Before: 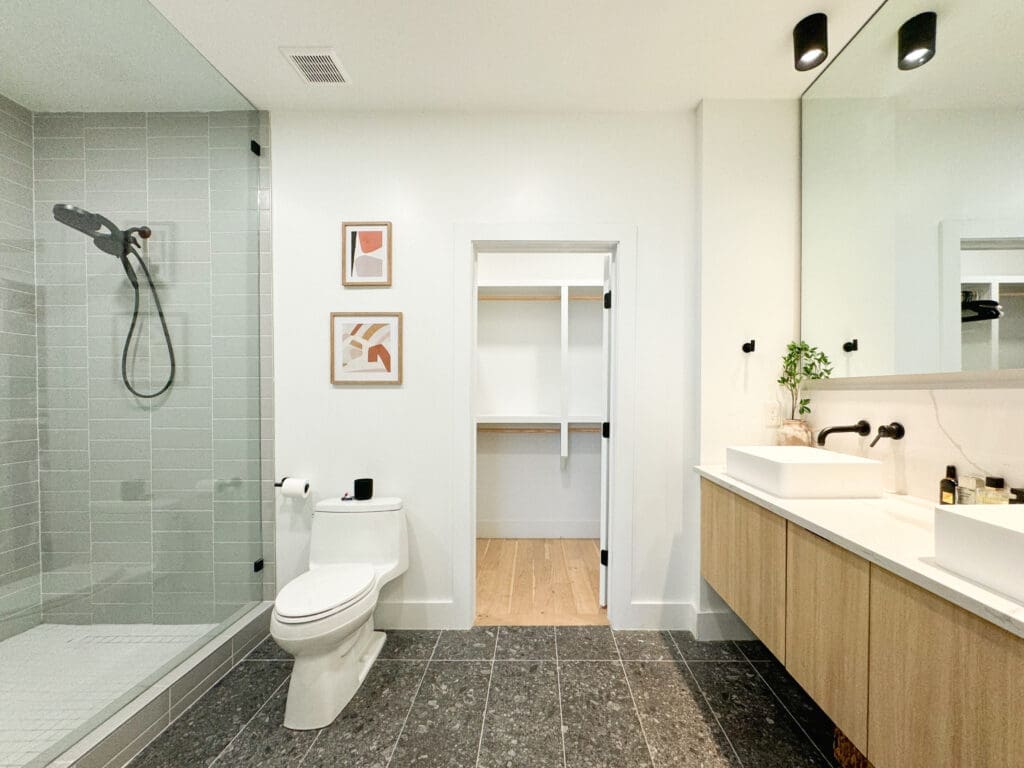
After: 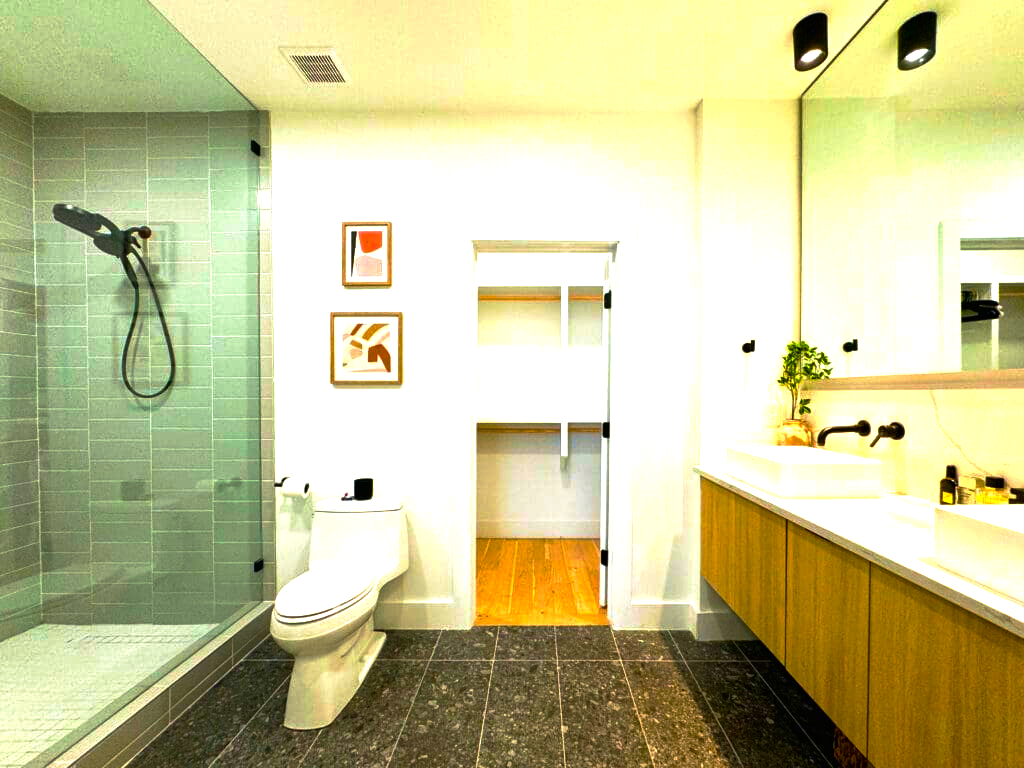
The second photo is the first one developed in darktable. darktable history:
base curve: curves: ch0 [(0, 0) (0.595, 0.418) (1, 1)], preserve colors none
color balance rgb: linear chroma grading › shadows -40%, linear chroma grading › highlights 40%, linear chroma grading › global chroma 45%, linear chroma grading › mid-tones -30%, perceptual saturation grading › global saturation 55%, perceptual saturation grading › highlights -50%, perceptual saturation grading › mid-tones 40%, perceptual saturation grading › shadows 30%, perceptual brilliance grading › global brilliance 20%, perceptual brilliance grading › shadows -40%, global vibrance 35%
velvia: on, module defaults
